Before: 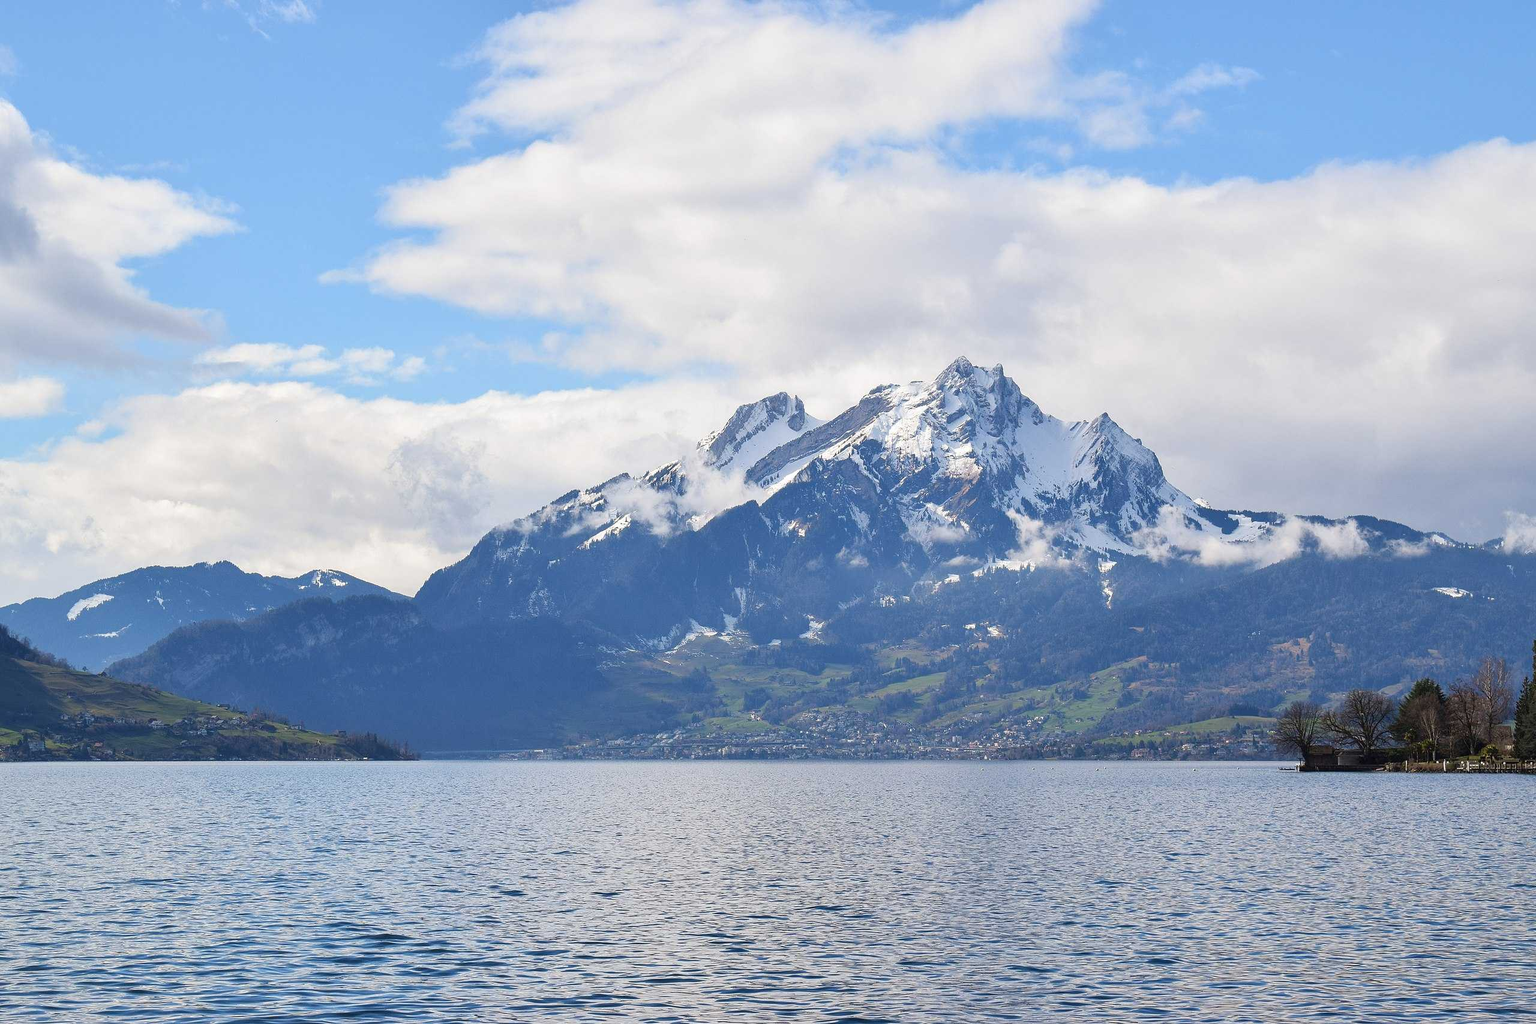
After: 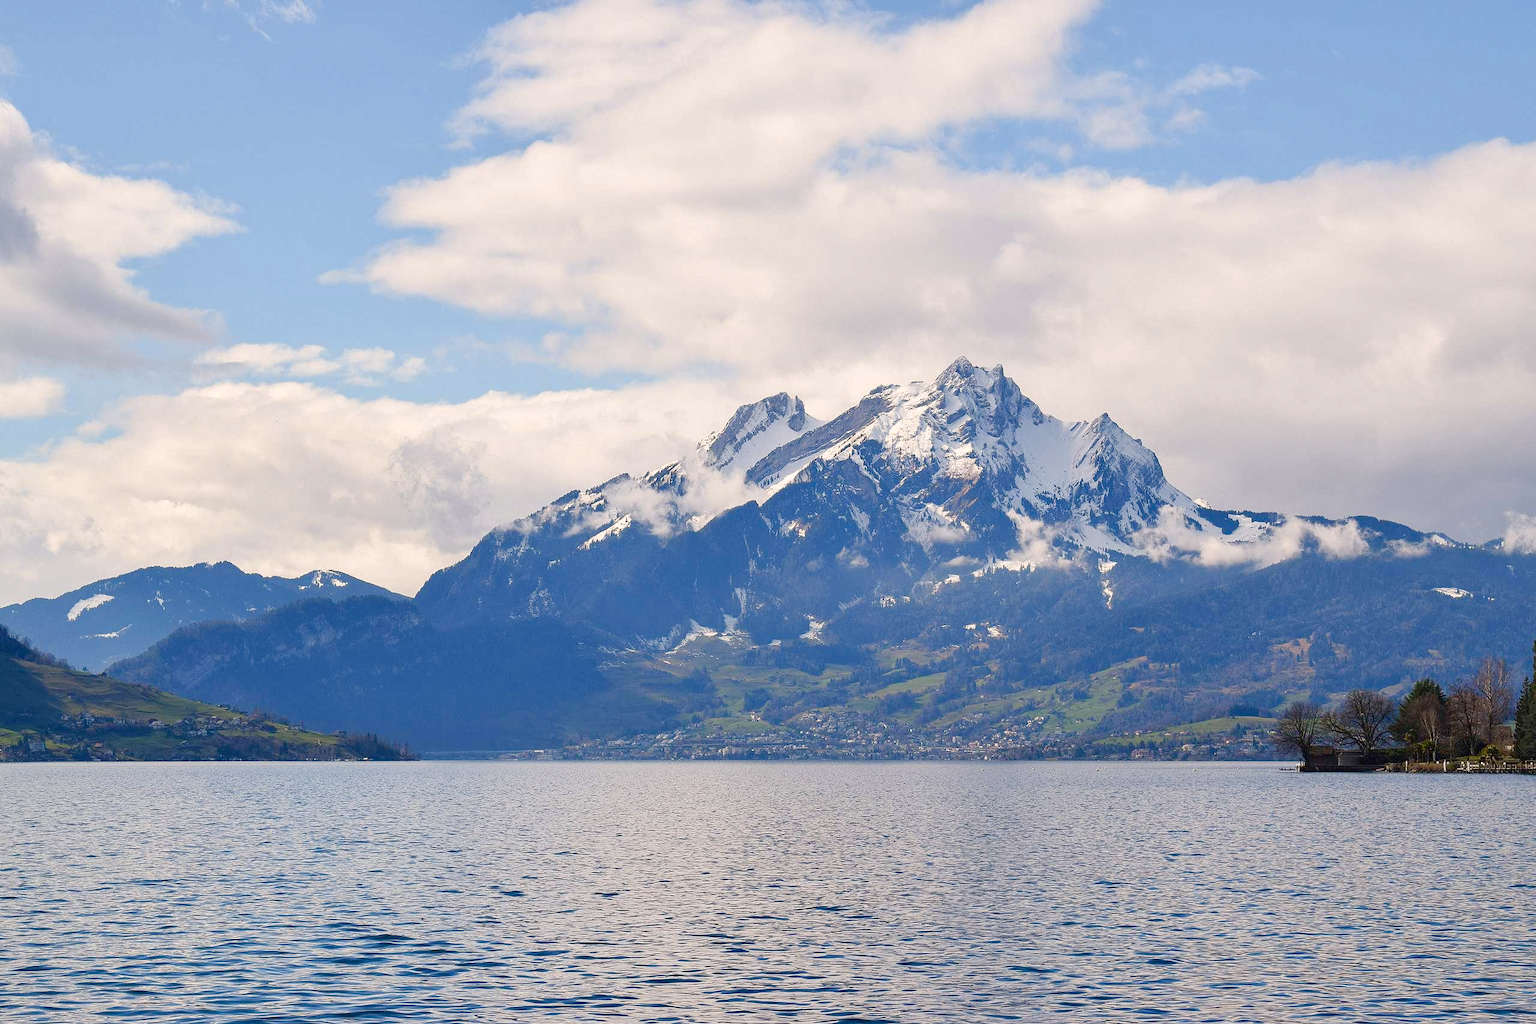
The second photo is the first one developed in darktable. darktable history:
color balance rgb: highlights gain › chroma 3%, highlights gain › hue 60.22°, perceptual saturation grading › global saturation 20%, perceptual saturation grading › highlights -50.56%, perceptual saturation grading › shadows 30.953%, global vibrance 14.3%
